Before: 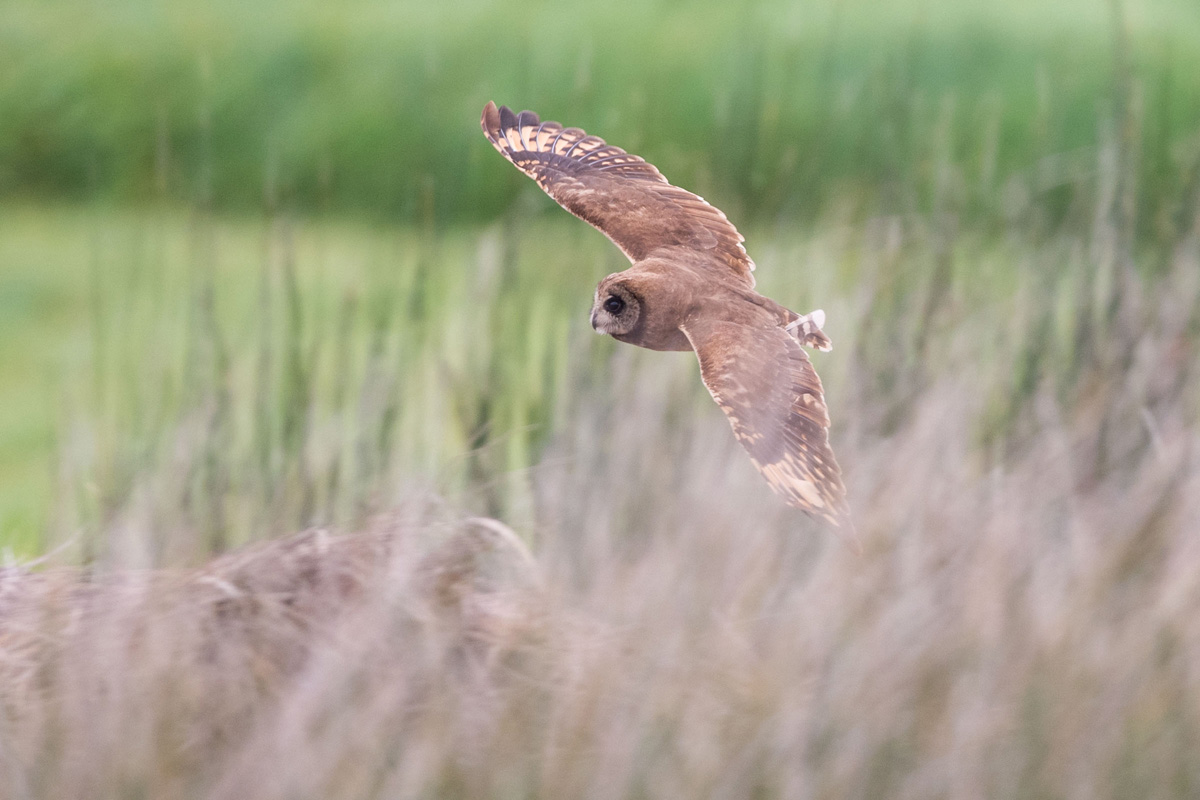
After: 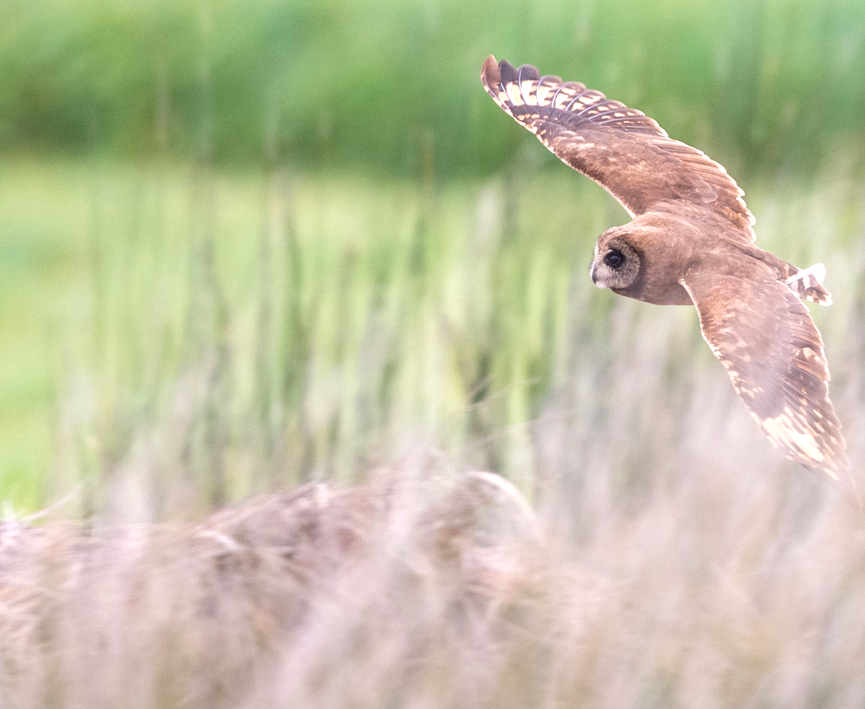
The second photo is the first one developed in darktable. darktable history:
crop: top 5.776%, right 27.9%, bottom 5.525%
exposure: exposure 0.561 EV, compensate highlight preservation false
